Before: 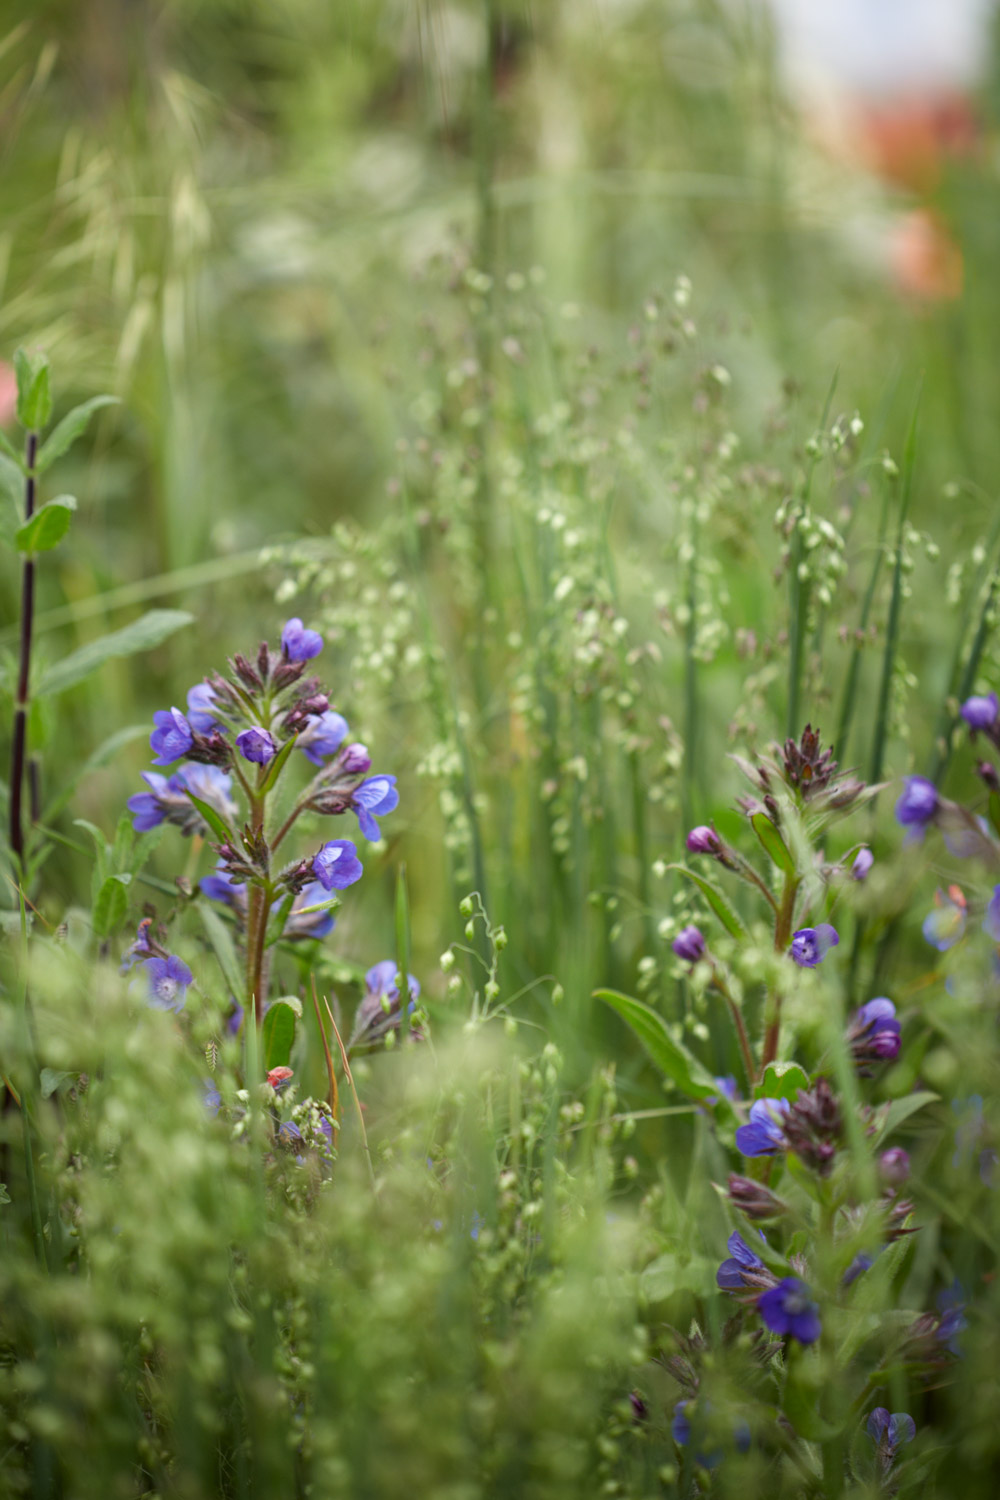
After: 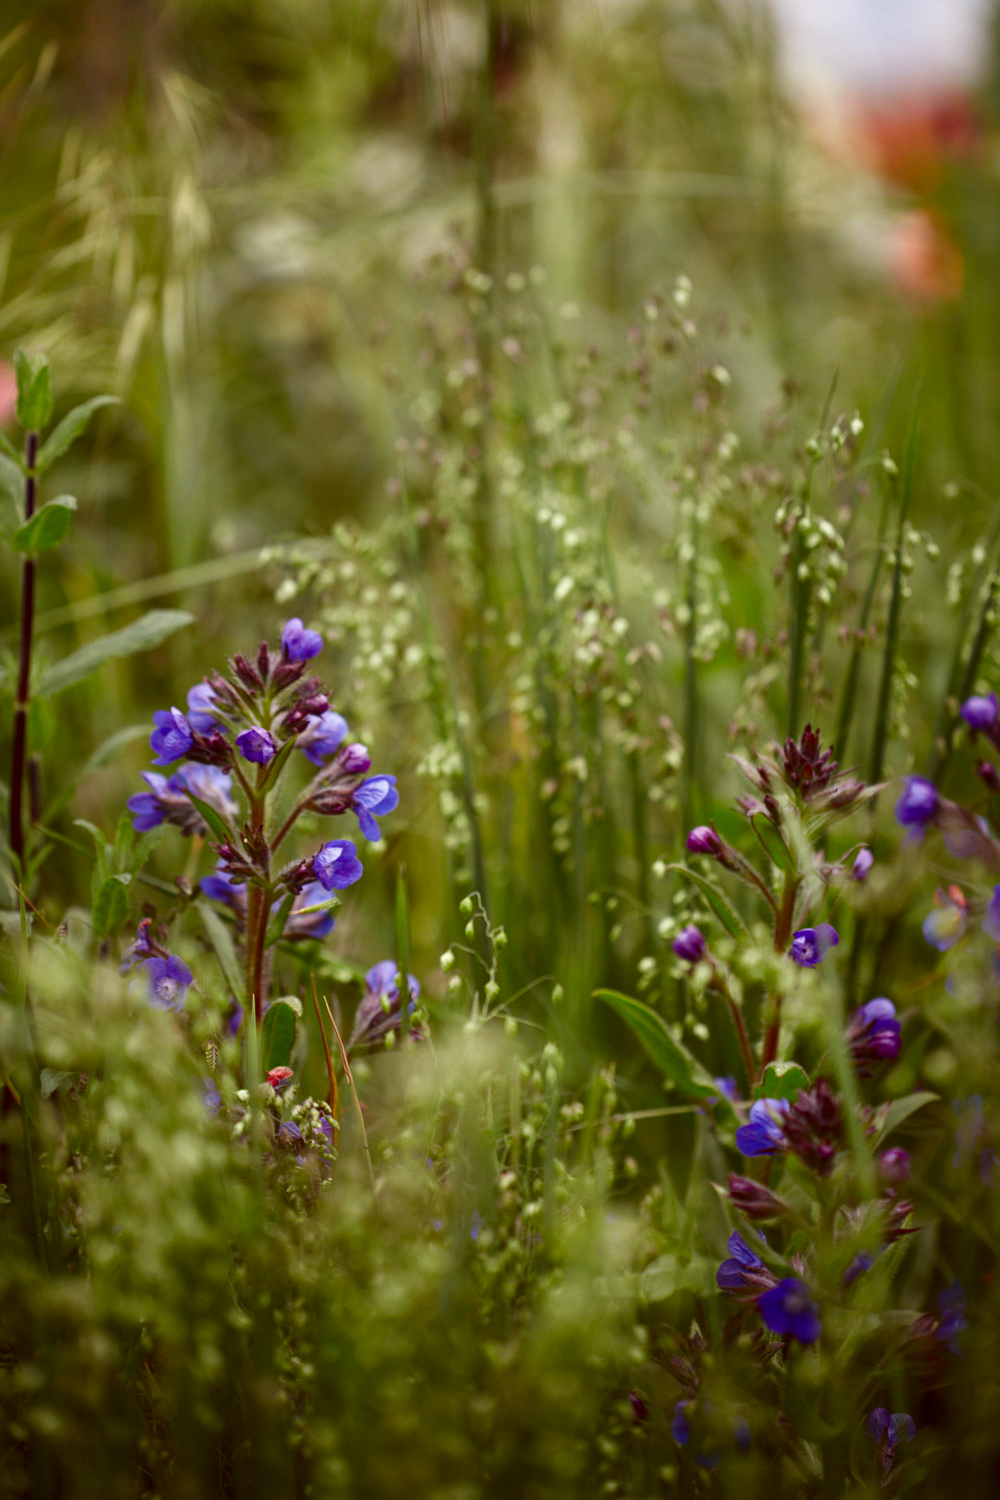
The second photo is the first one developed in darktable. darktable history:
contrast brightness saturation: contrast 0.1, brightness -0.26, saturation 0.14
rgb levels: mode RGB, independent channels, levels [[0, 0.474, 1], [0, 0.5, 1], [0, 0.5, 1]]
